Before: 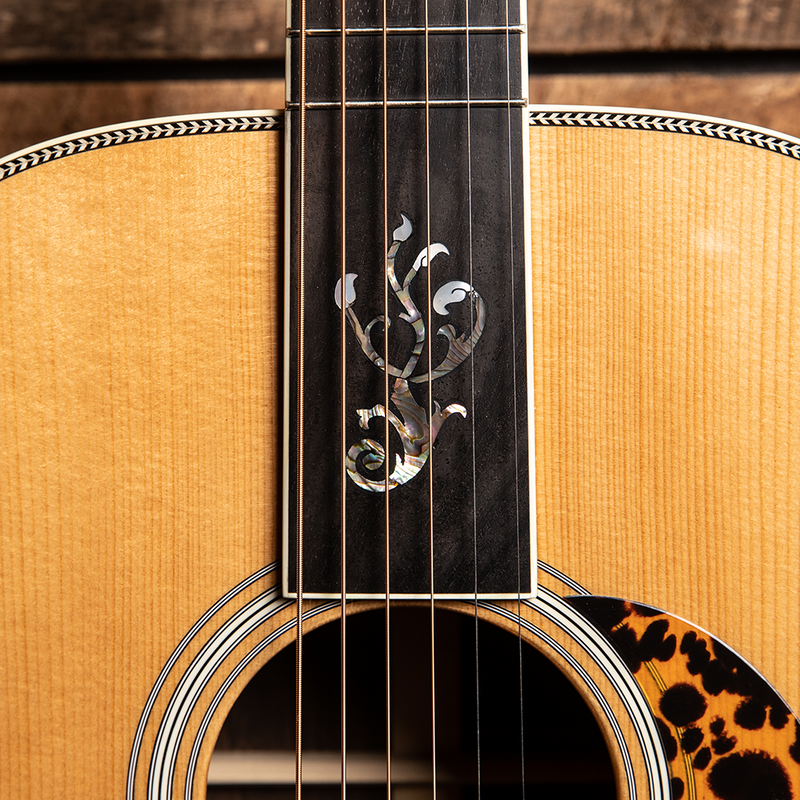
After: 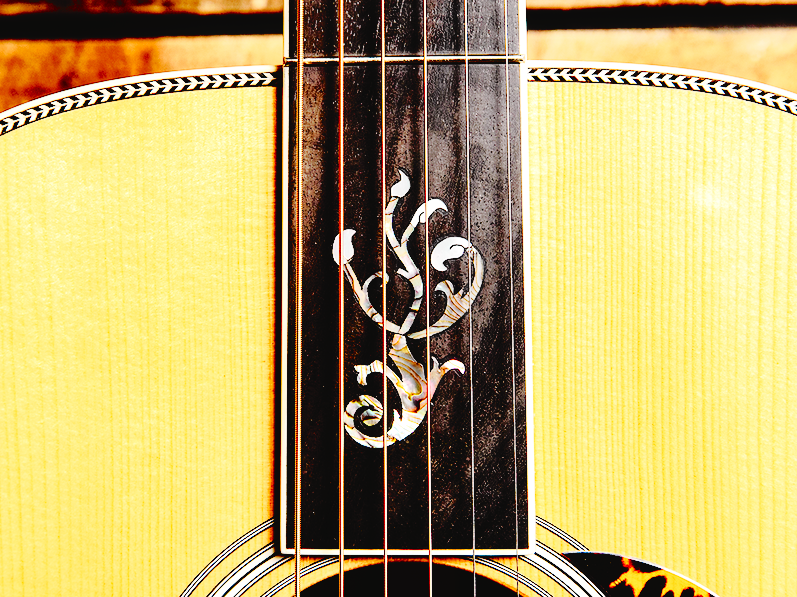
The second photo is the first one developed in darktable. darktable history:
base curve: curves: ch0 [(0, 0) (0.036, 0.01) (0.123, 0.254) (0.258, 0.504) (0.507, 0.748) (1, 1)], preserve colors none
exposure: exposure 1.072 EV, compensate highlight preservation false
crop: left 0.326%, top 5.504%, bottom 19.797%
tone curve: curves: ch0 [(0, 0.029) (0.168, 0.142) (0.359, 0.44) (0.469, 0.544) (0.634, 0.722) (0.858, 0.903) (1, 0.968)]; ch1 [(0, 0) (0.437, 0.453) (0.472, 0.47) (0.502, 0.502) (0.54, 0.534) (0.57, 0.592) (0.618, 0.66) (0.699, 0.749) (0.859, 0.899) (1, 1)]; ch2 [(0, 0) (0.33, 0.301) (0.421, 0.443) (0.476, 0.498) (0.505, 0.503) (0.547, 0.557) (0.586, 0.634) (0.608, 0.676) (1, 1)], color space Lab, independent channels, preserve colors none
